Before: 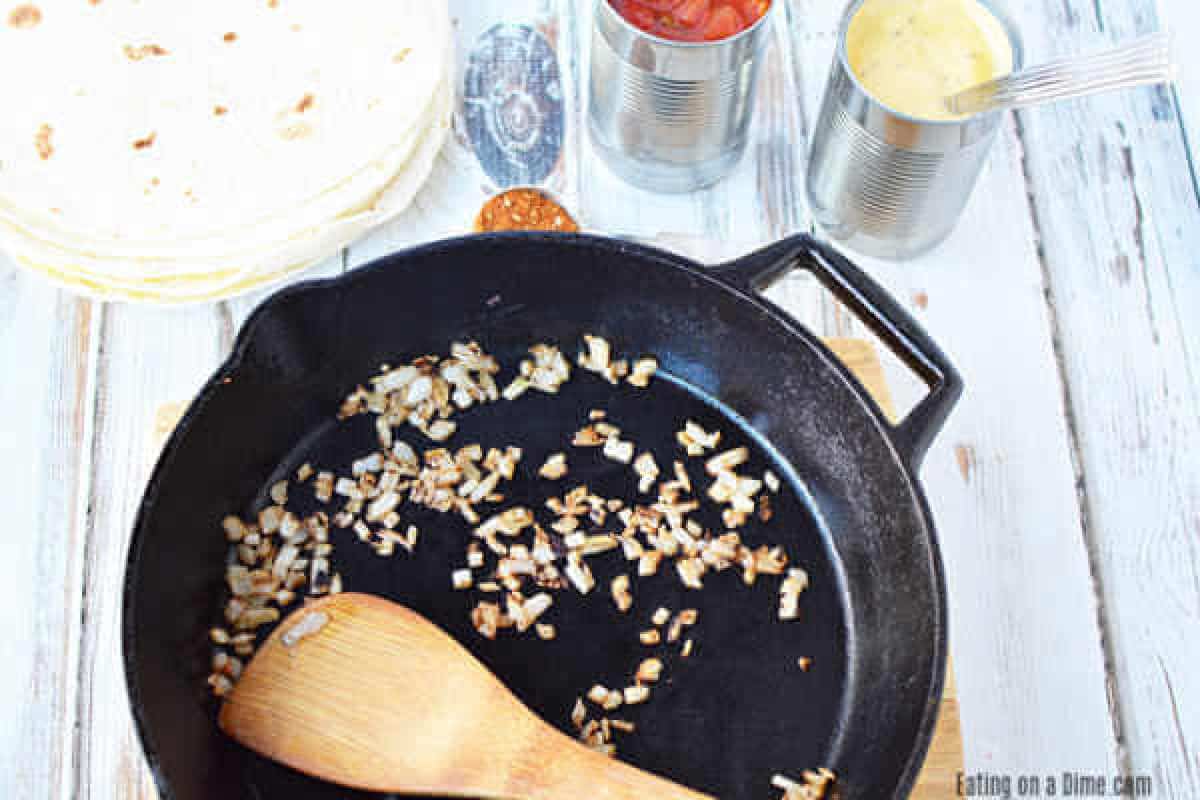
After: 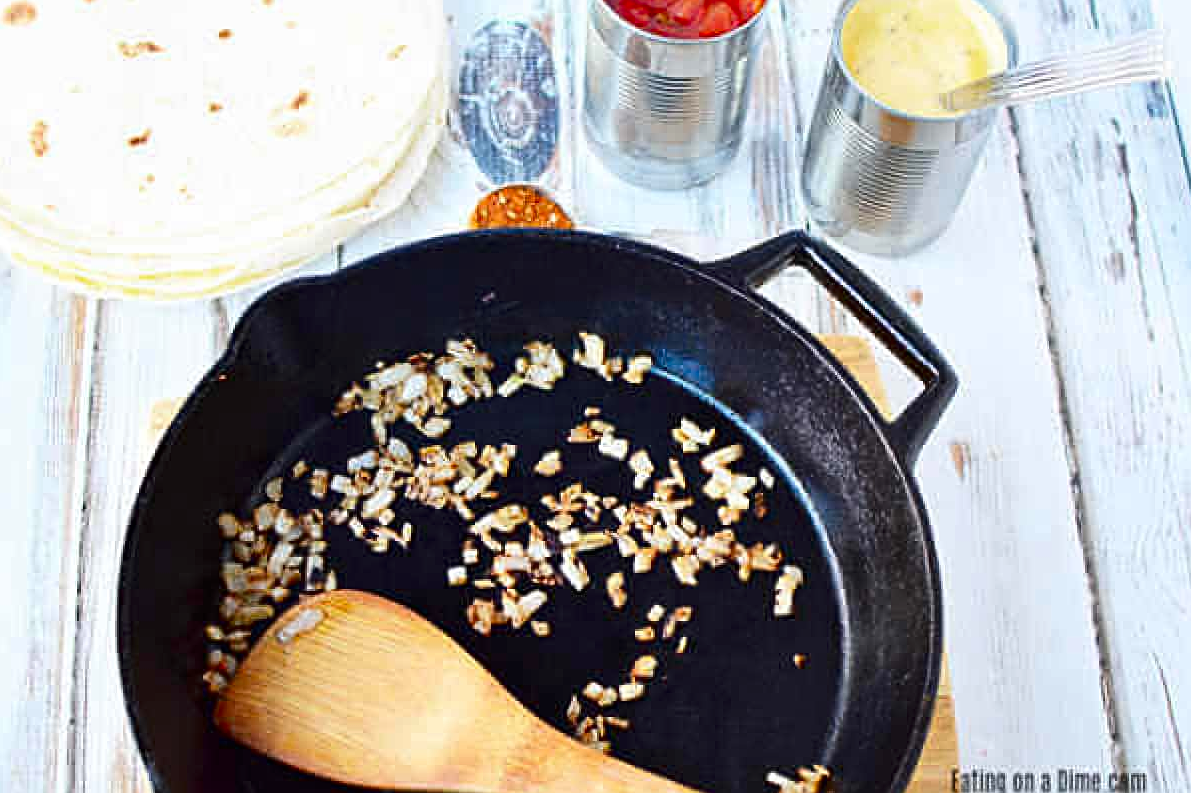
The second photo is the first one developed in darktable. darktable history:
vibrance: on, module defaults
crop: left 0.434%, top 0.485%, right 0.244%, bottom 0.386%
contrast brightness saturation: contrast 0.12, brightness -0.12, saturation 0.2
sharpen: on, module defaults
